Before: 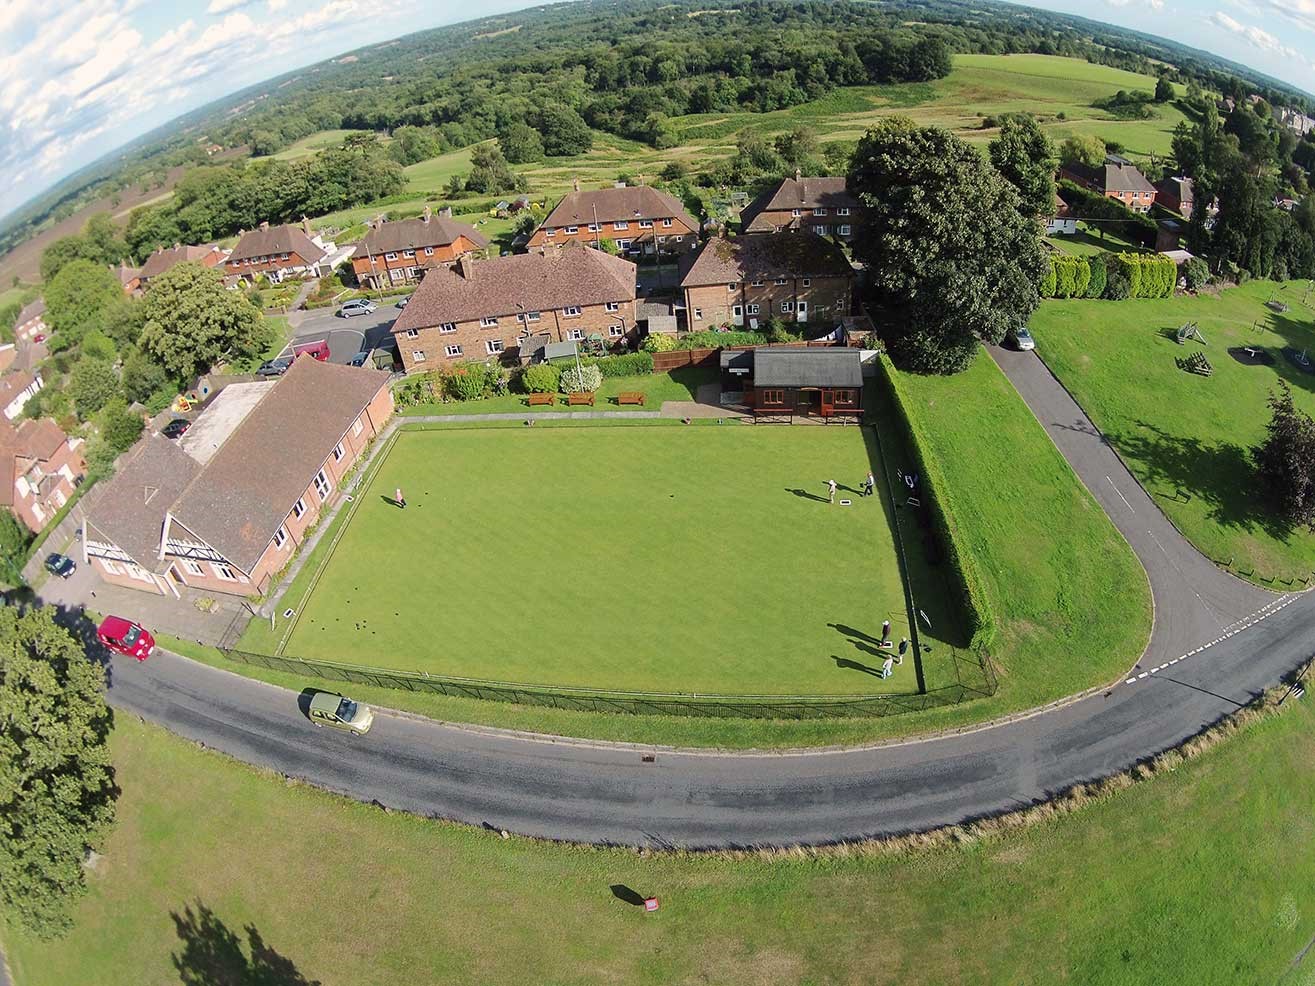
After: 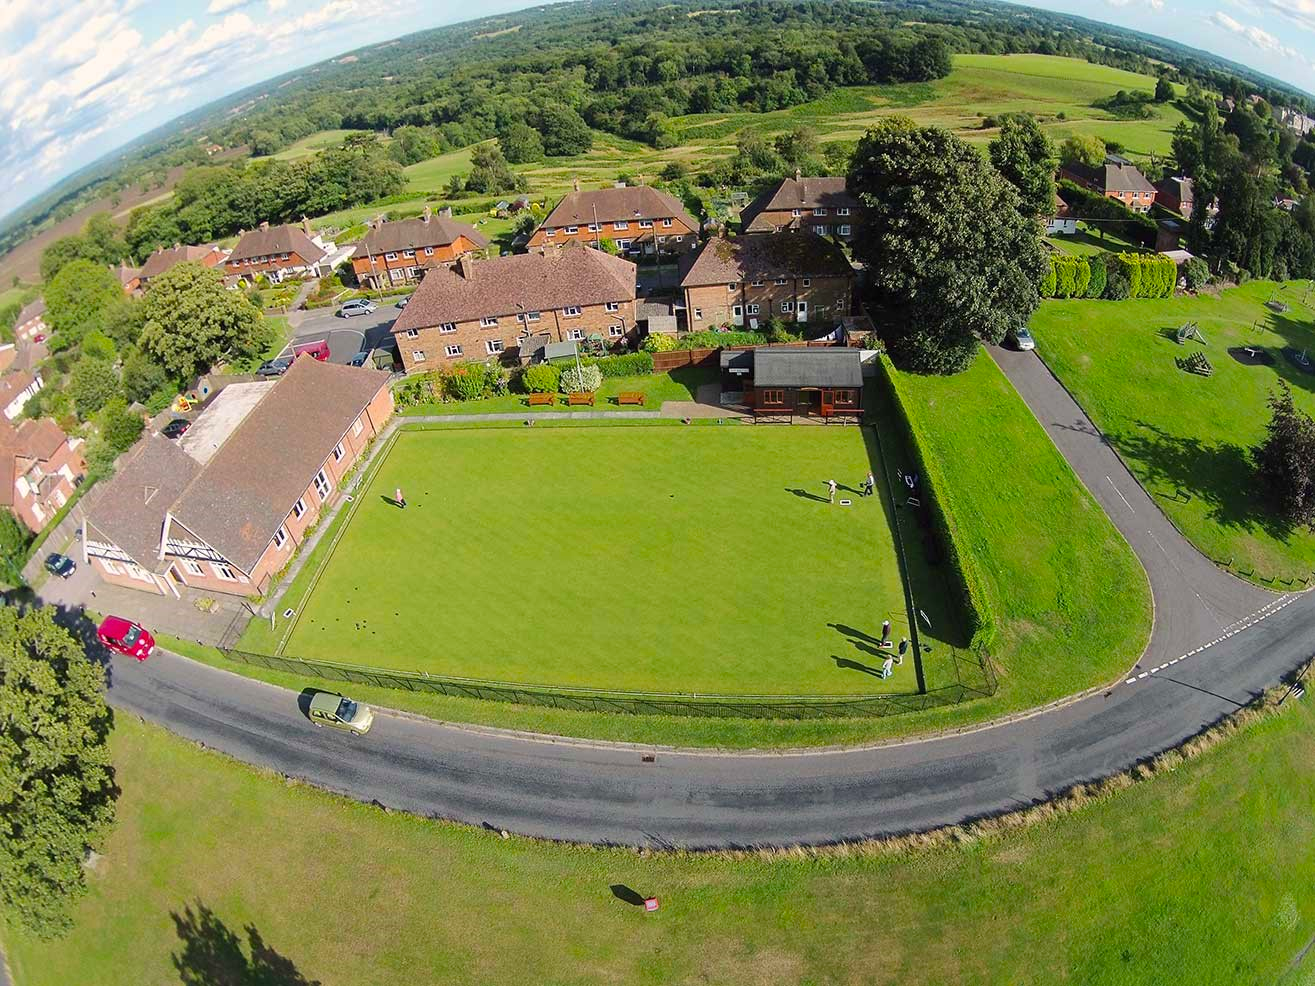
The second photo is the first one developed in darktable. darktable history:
tone equalizer: on, module defaults
color balance: output saturation 120%
